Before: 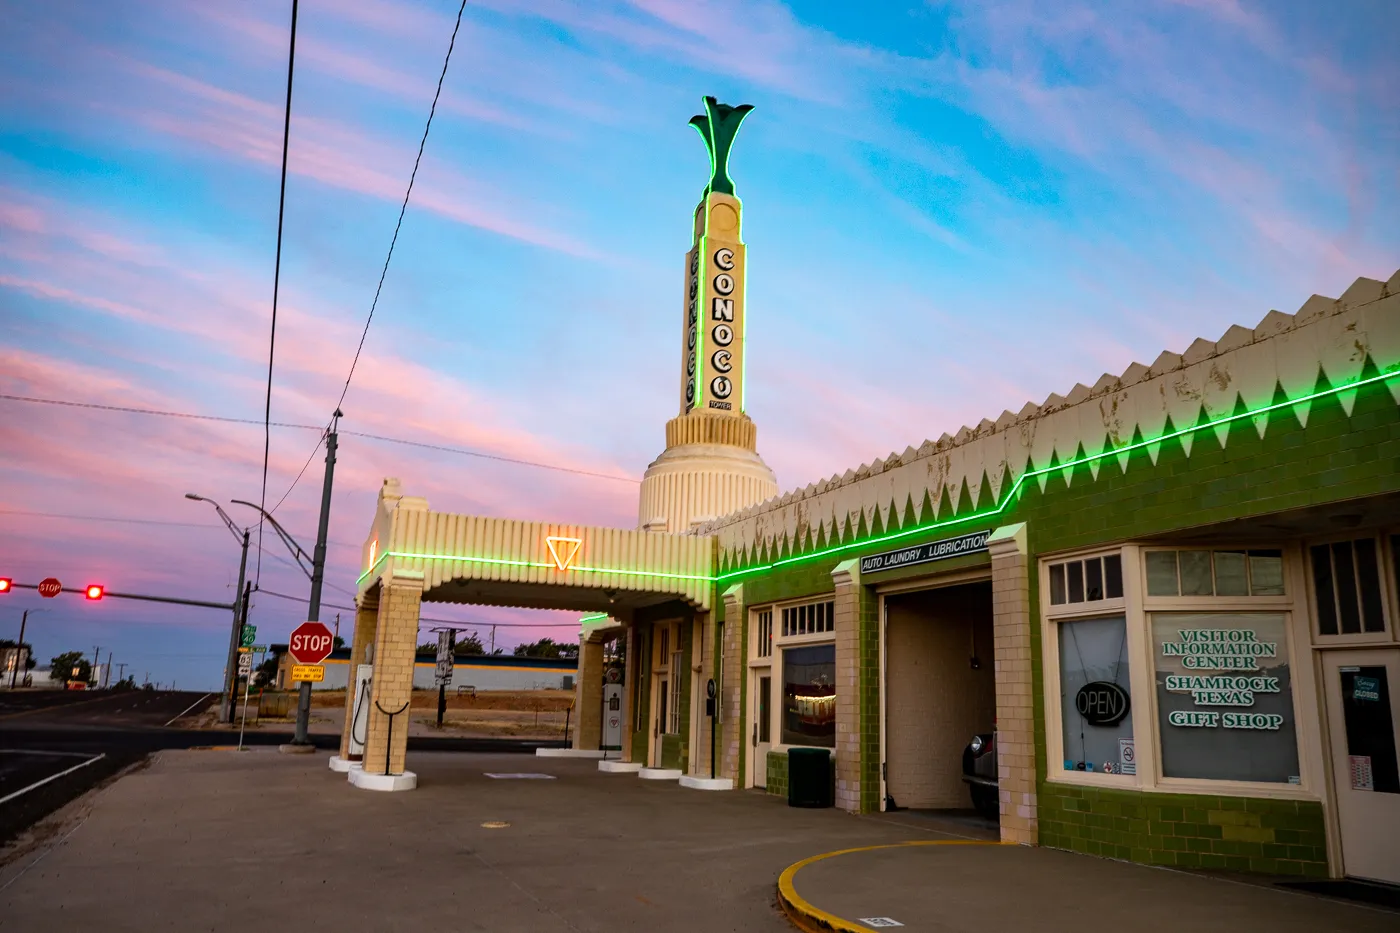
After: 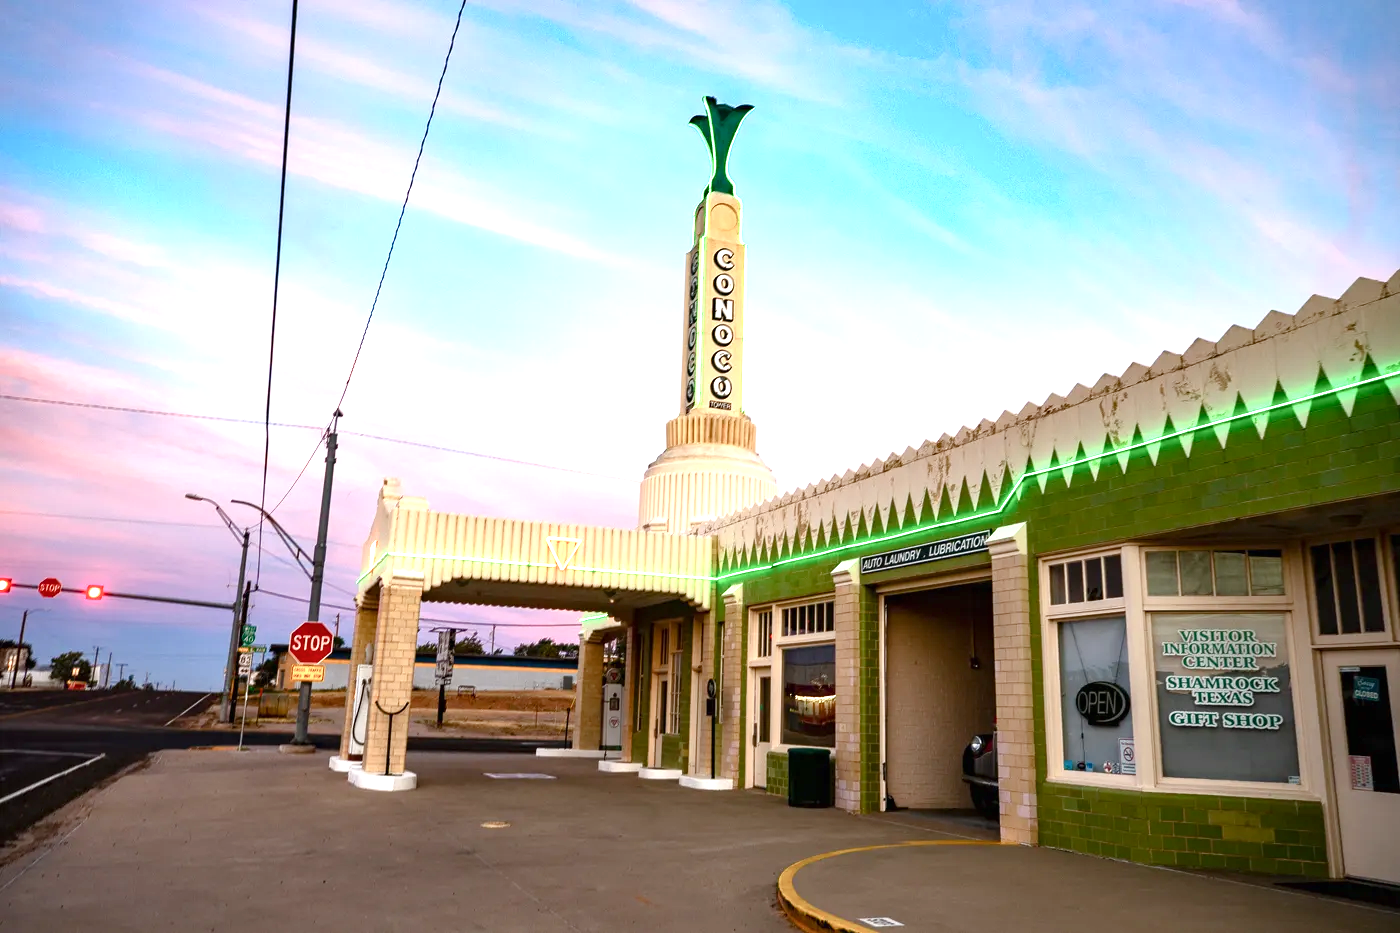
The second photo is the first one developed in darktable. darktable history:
color balance rgb: perceptual saturation grading › global saturation -0.077%, perceptual saturation grading › highlights -30.971%, perceptual saturation grading › mid-tones 5.853%, perceptual saturation grading › shadows 17.032%
exposure: black level correction 0, exposure 1 EV, compensate exposure bias true, compensate highlight preservation false
